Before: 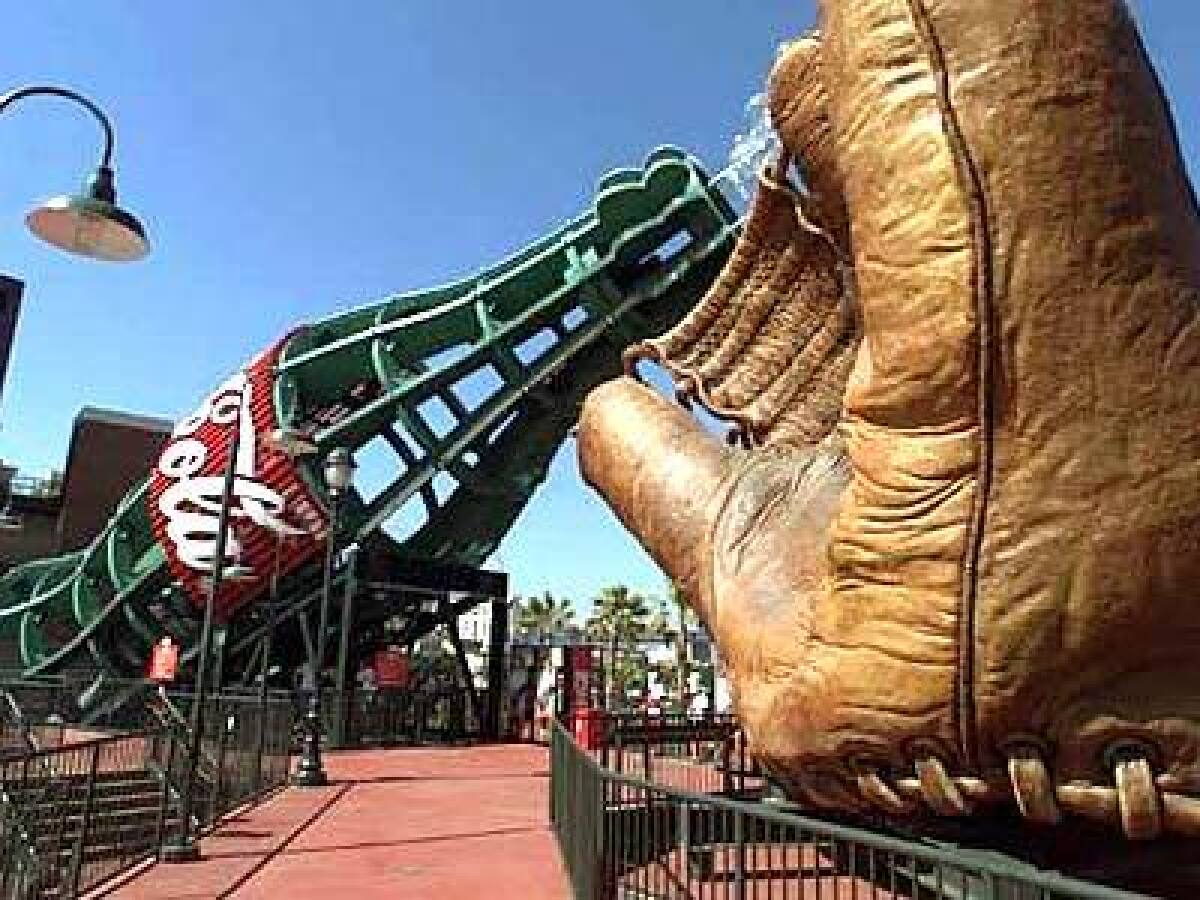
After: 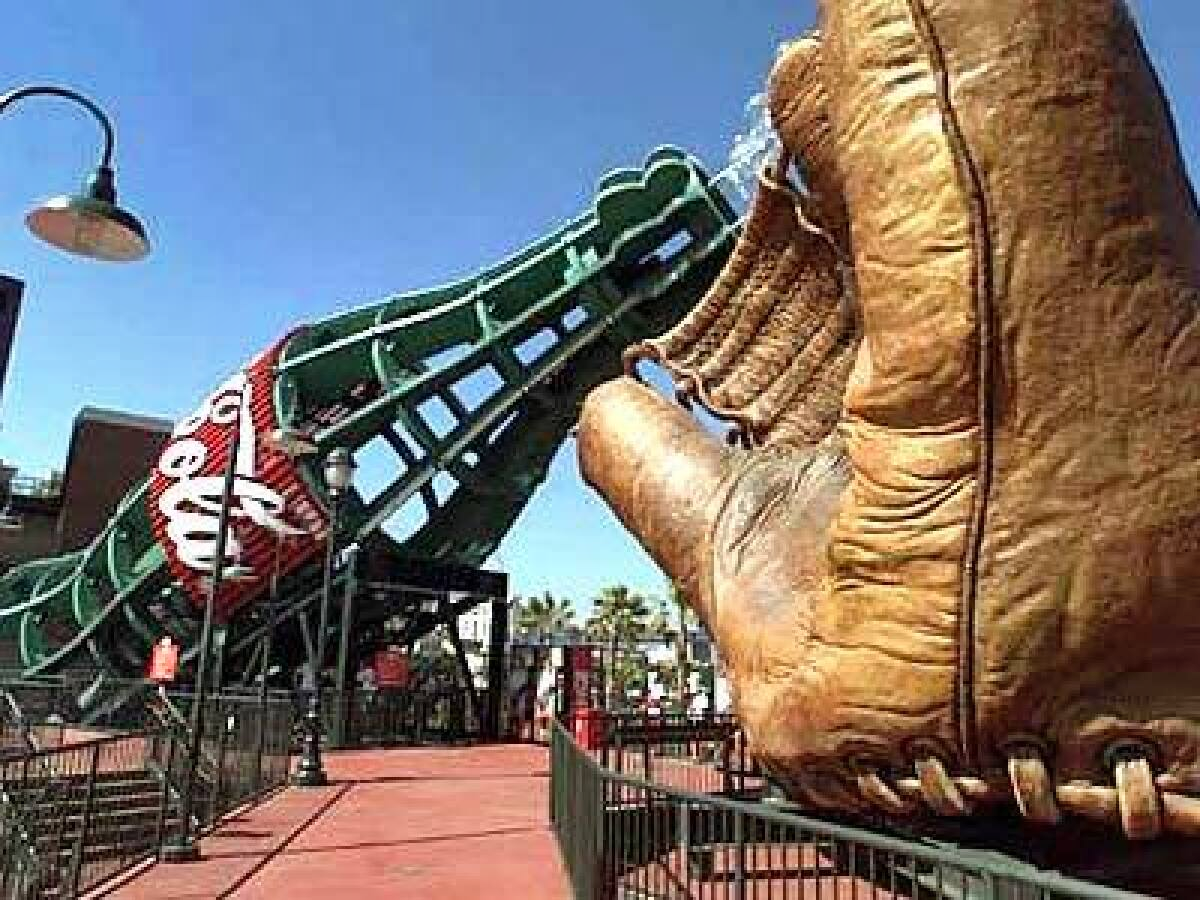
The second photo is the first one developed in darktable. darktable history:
shadows and highlights: radius 102.42, shadows 50.4, highlights -64.44, soften with gaussian
